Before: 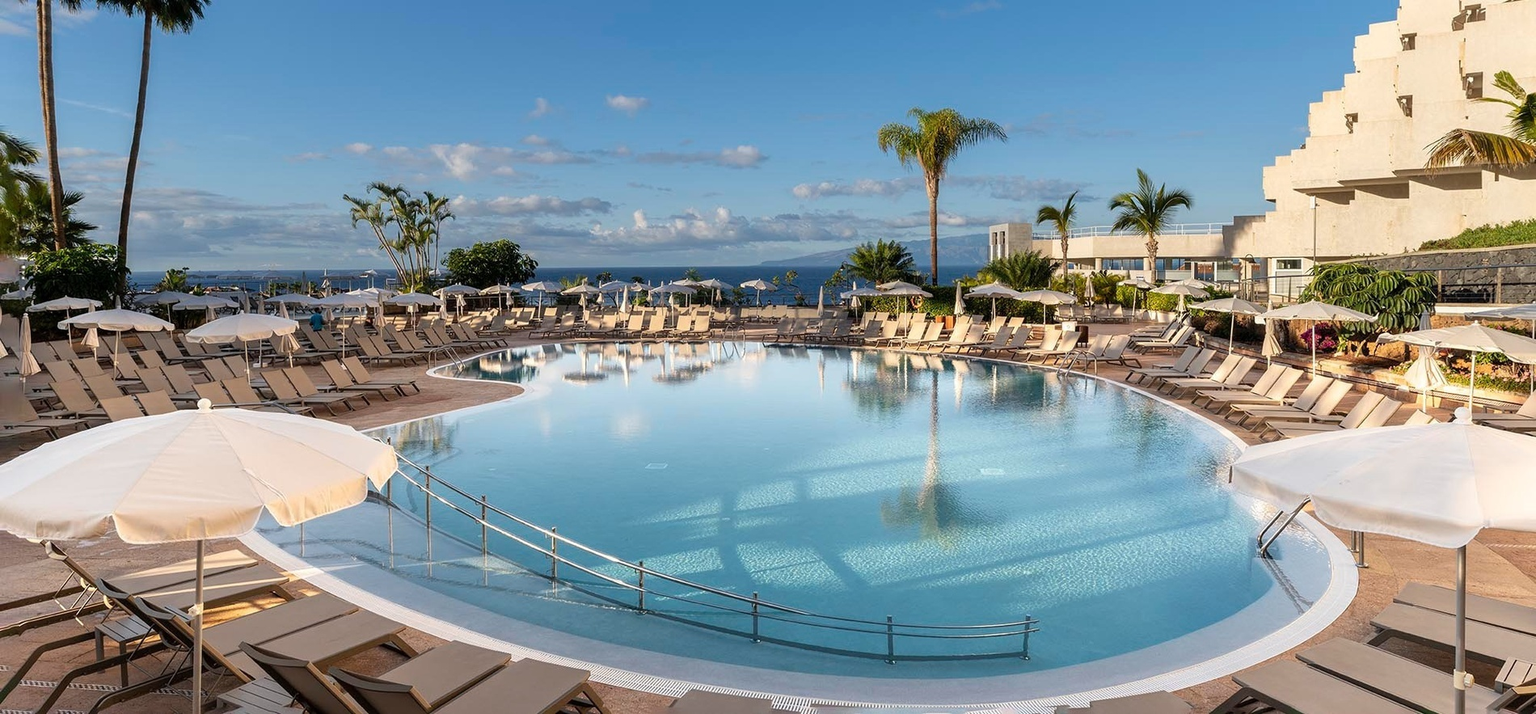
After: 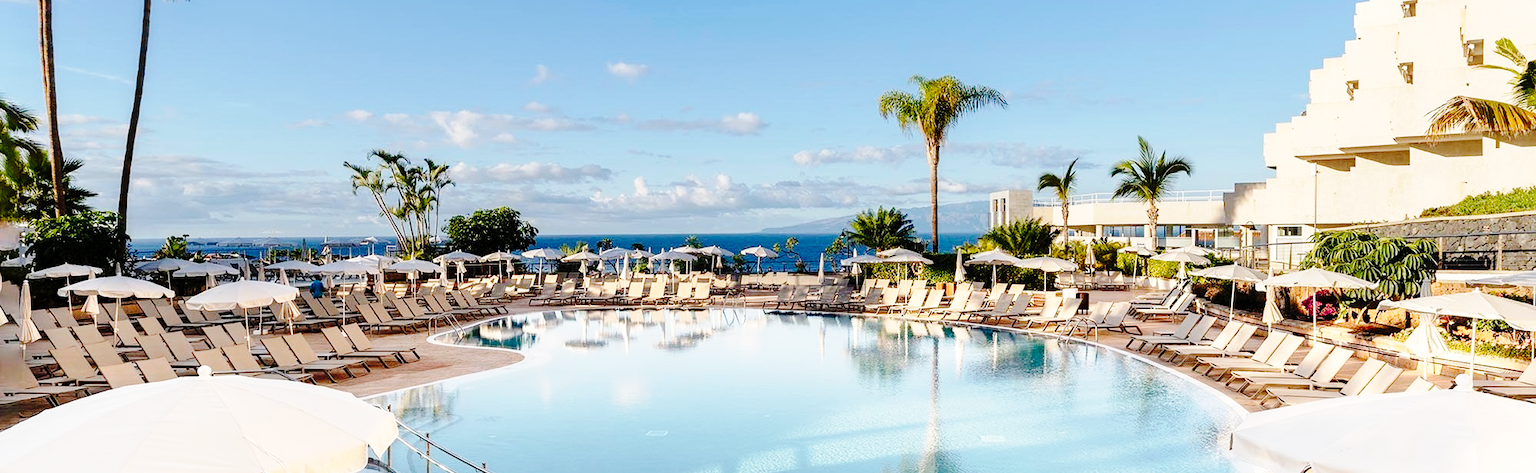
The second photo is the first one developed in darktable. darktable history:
crop and rotate: top 4.711%, bottom 28.954%
base curve: curves: ch0 [(0, 0) (0.028, 0.03) (0.121, 0.232) (0.46, 0.748) (0.859, 0.968) (1, 1)], preserve colors none
tone curve: curves: ch0 [(0.003, 0) (0.066, 0.031) (0.16, 0.089) (0.269, 0.218) (0.395, 0.408) (0.517, 0.56) (0.684, 0.734) (0.791, 0.814) (1, 1)]; ch1 [(0, 0) (0.164, 0.115) (0.337, 0.332) (0.39, 0.398) (0.464, 0.461) (0.501, 0.5) (0.507, 0.5) (0.534, 0.532) (0.577, 0.59) (0.652, 0.681) (0.733, 0.764) (0.819, 0.823) (1, 1)]; ch2 [(0, 0) (0.337, 0.382) (0.464, 0.476) (0.501, 0.5) (0.527, 0.54) (0.551, 0.565) (0.628, 0.632) (0.689, 0.686) (1, 1)], preserve colors none
